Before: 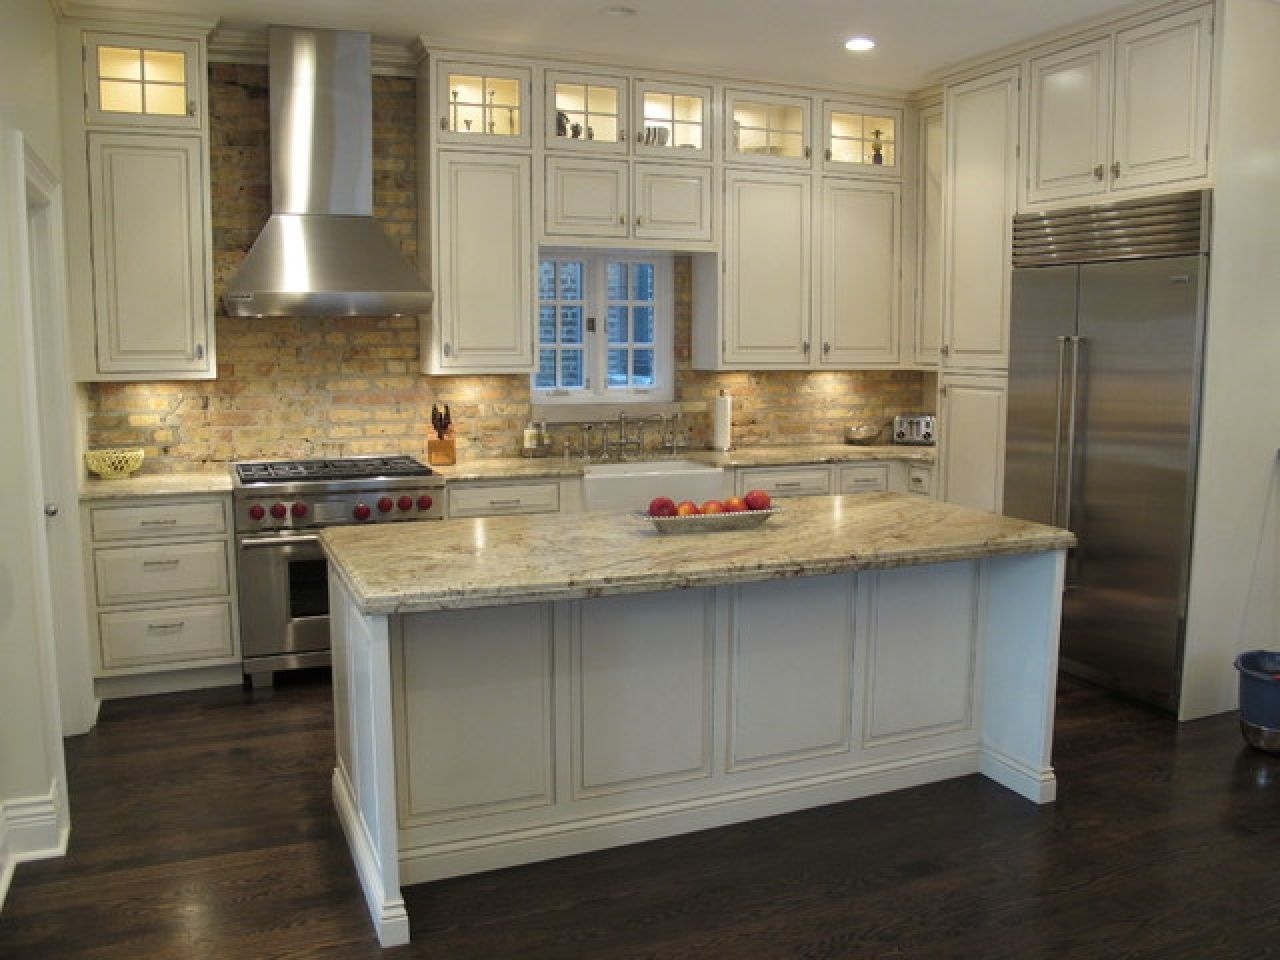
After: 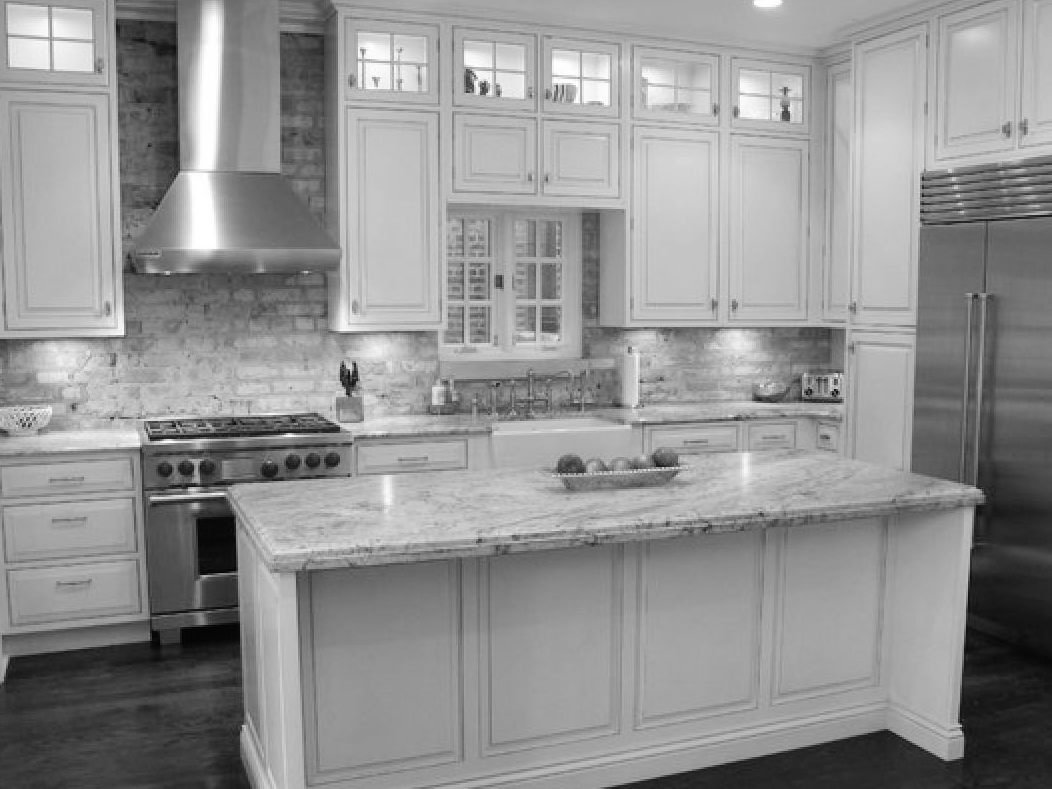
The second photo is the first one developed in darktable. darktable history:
crop and rotate: left 7.196%, top 4.574%, right 10.605%, bottom 13.178%
monochrome: a 16.01, b -2.65, highlights 0.52
tone curve: curves: ch0 [(0, 0.01) (0.052, 0.045) (0.136, 0.133) (0.29, 0.332) (0.453, 0.531) (0.676, 0.751) (0.89, 0.919) (1, 1)]; ch1 [(0, 0) (0.094, 0.081) (0.285, 0.299) (0.385, 0.403) (0.446, 0.443) (0.495, 0.496) (0.544, 0.552) (0.589, 0.612) (0.722, 0.728) (1, 1)]; ch2 [(0, 0) (0.257, 0.217) (0.43, 0.421) (0.498, 0.507) (0.531, 0.544) (0.56, 0.579) (0.625, 0.642) (1, 1)], color space Lab, independent channels, preserve colors none
